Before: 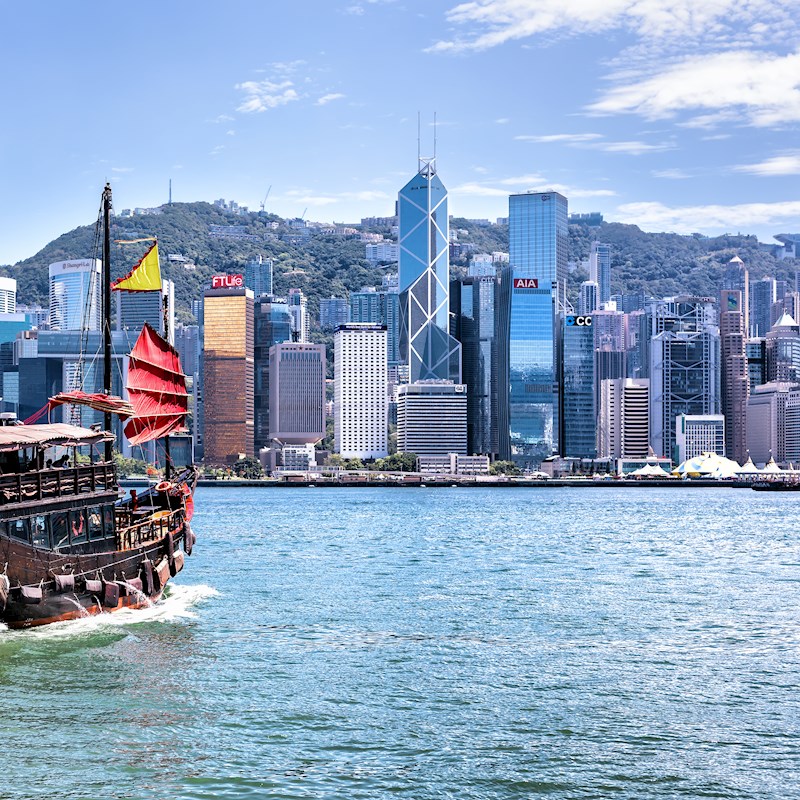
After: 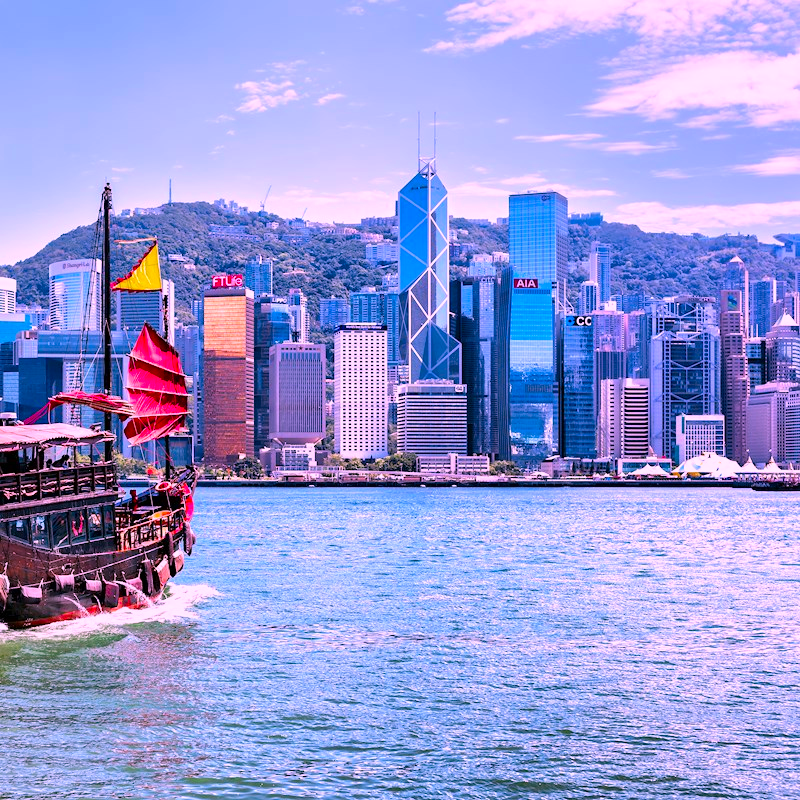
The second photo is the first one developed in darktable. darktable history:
color correction: highlights a* 18.74, highlights b* -11.24, saturation 1.67
